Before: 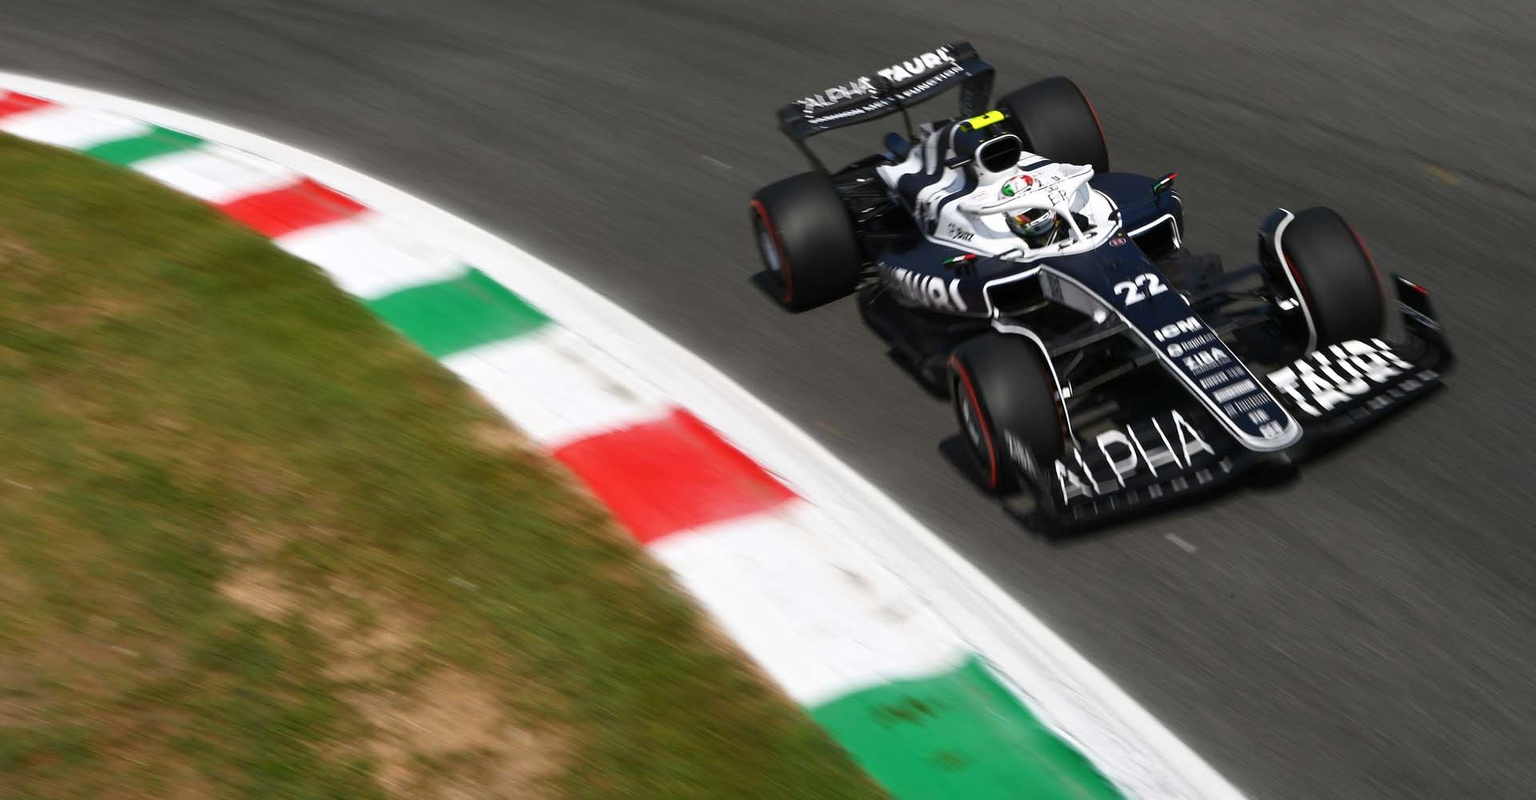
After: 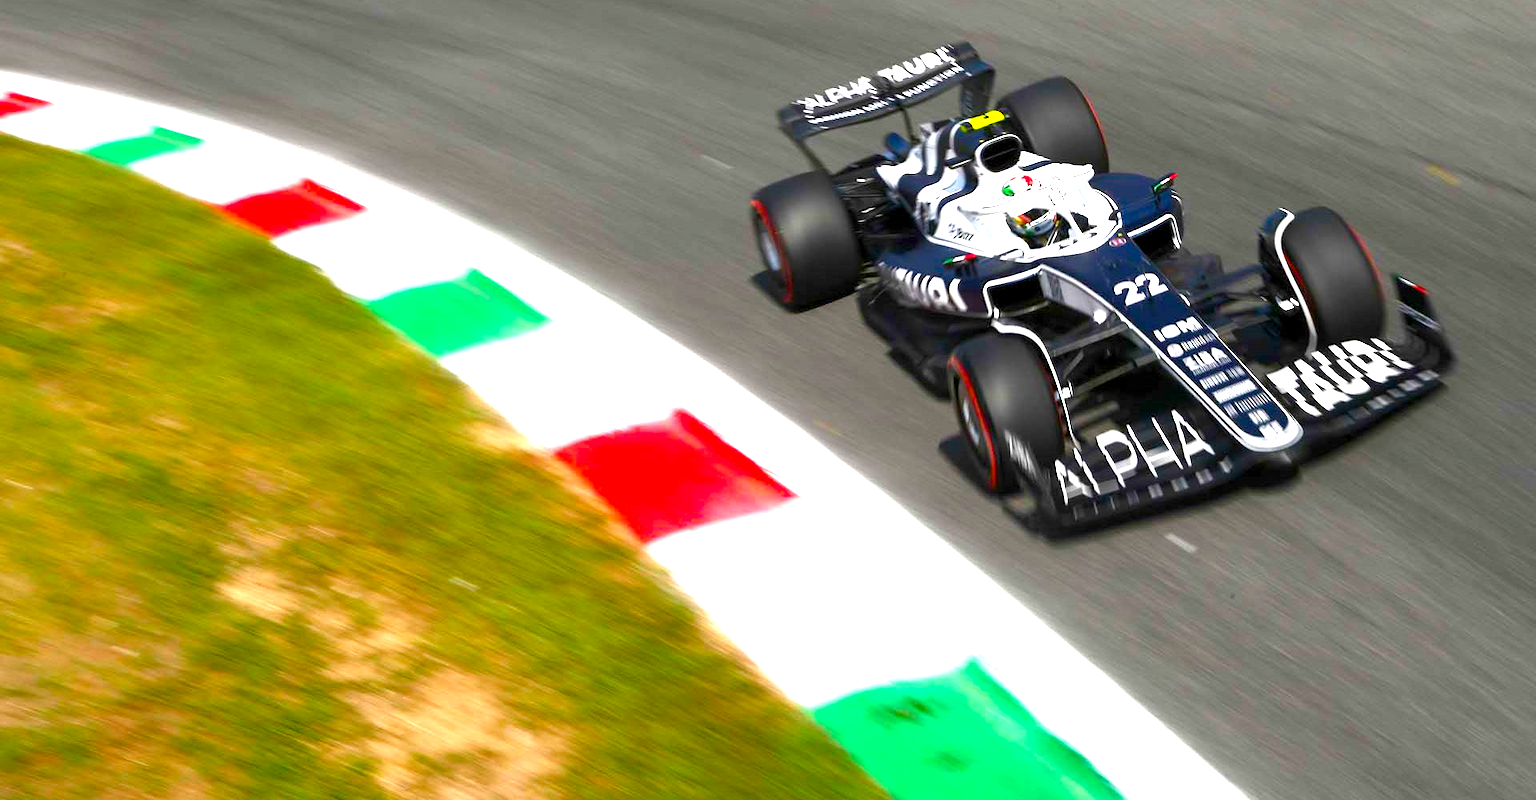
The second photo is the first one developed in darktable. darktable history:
color balance rgb: global offset › luminance -0.48%, linear chroma grading › shadows 31.661%, linear chroma grading › global chroma -2.377%, linear chroma grading › mid-tones 3.884%, perceptual saturation grading › global saturation 30.515%
exposure: black level correction 0, exposure 1.552 EV, compensate highlight preservation false
